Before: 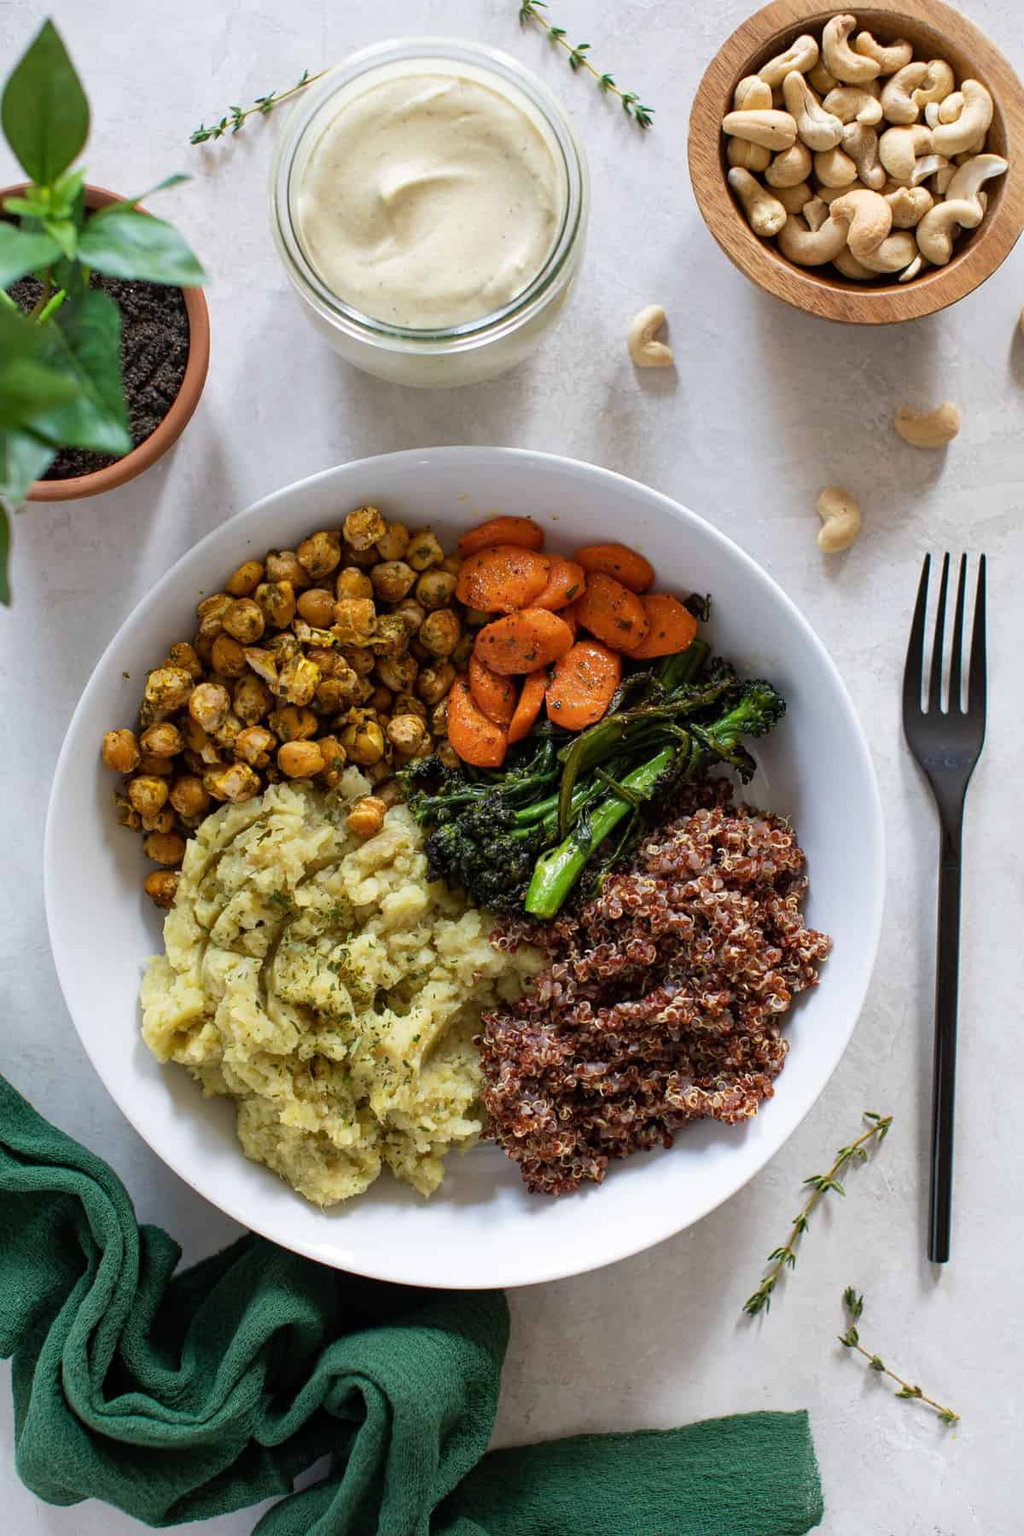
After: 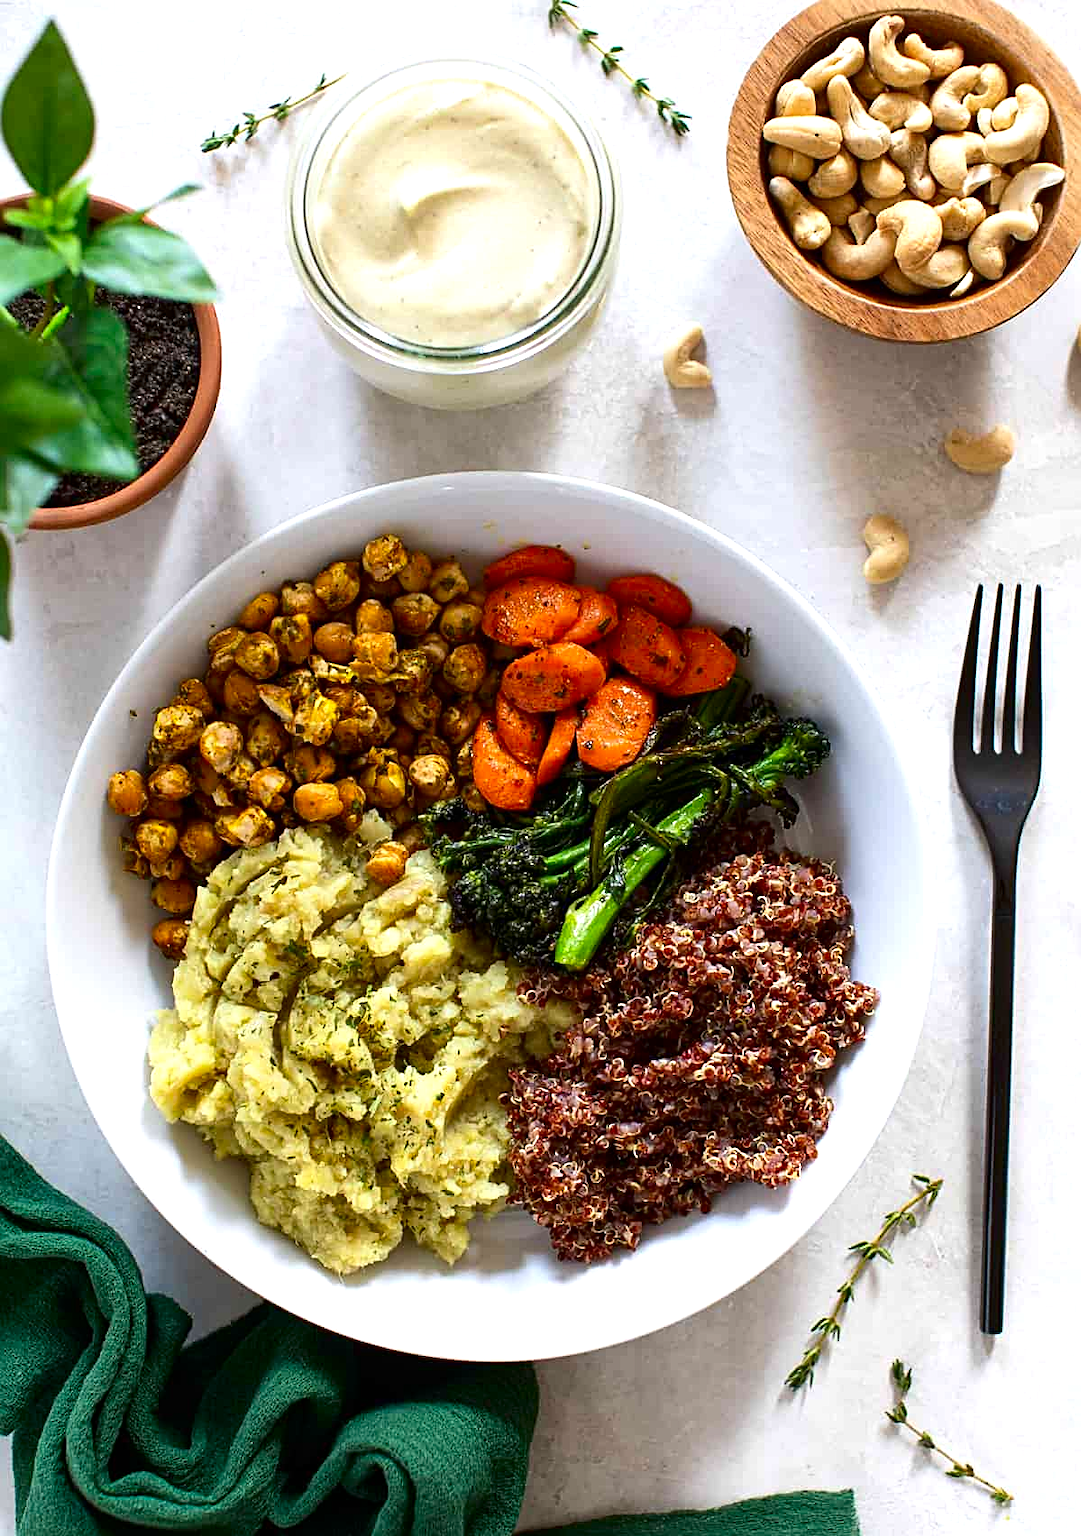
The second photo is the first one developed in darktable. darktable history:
crop and rotate: top 0.001%, bottom 5.291%
contrast brightness saturation: contrast 0.118, brightness -0.12, saturation 0.202
exposure: exposure 0.562 EV, compensate highlight preservation false
sharpen: on, module defaults
